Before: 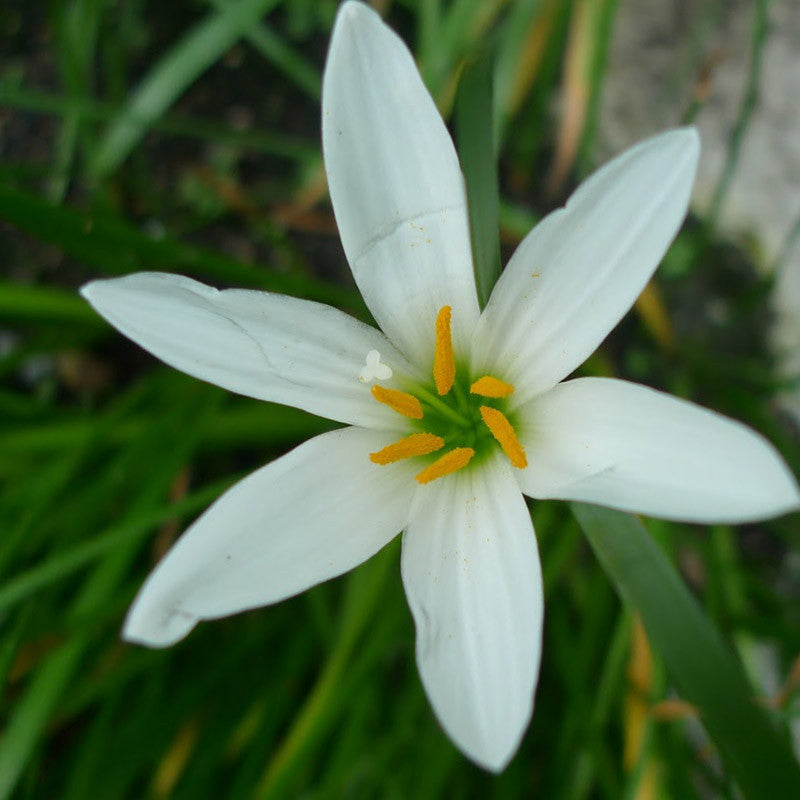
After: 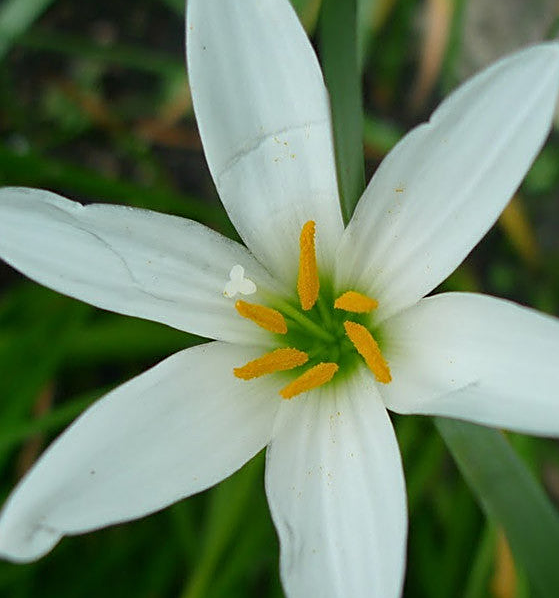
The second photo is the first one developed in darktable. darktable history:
crop and rotate: left 17.046%, top 10.659%, right 12.989%, bottom 14.553%
sharpen: on, module defaults
